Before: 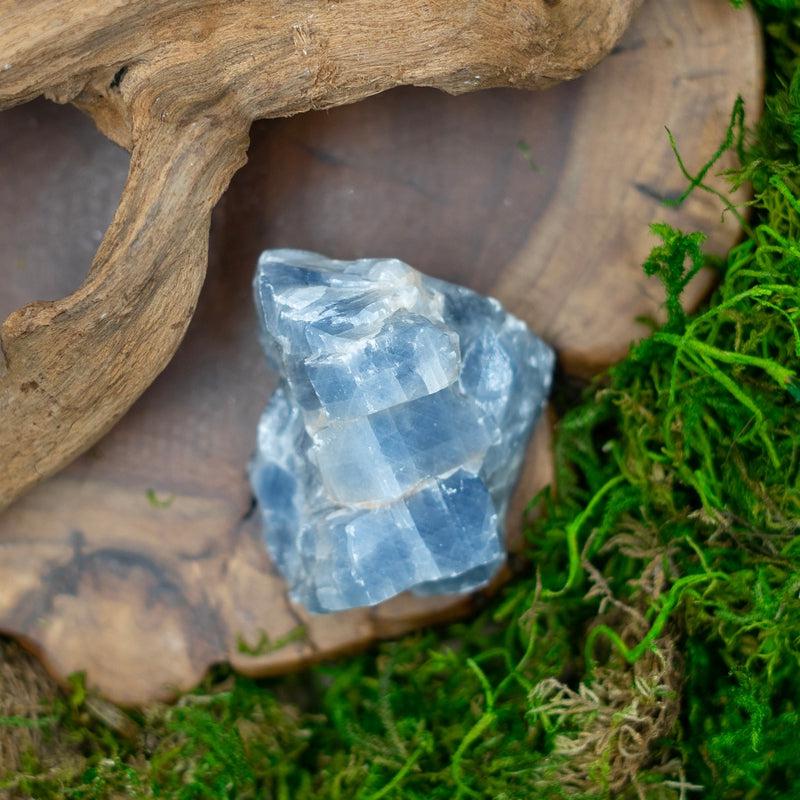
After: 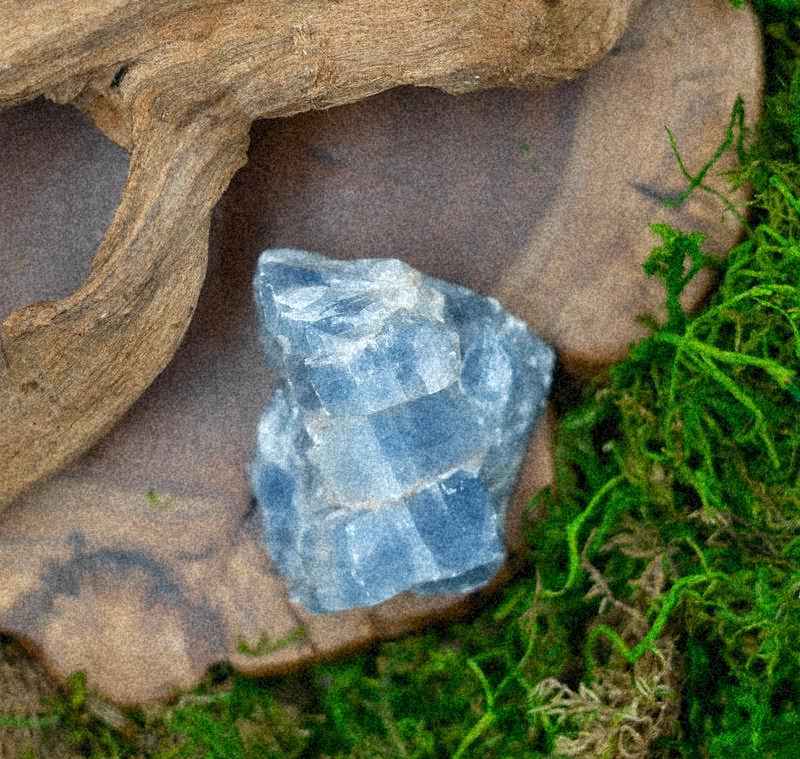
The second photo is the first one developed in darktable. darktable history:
grain: coarseness 46.9 ISO, strength 50.21%, mid-tones bias 0%
crop and rotate: top 0%, bottom 5.097%
